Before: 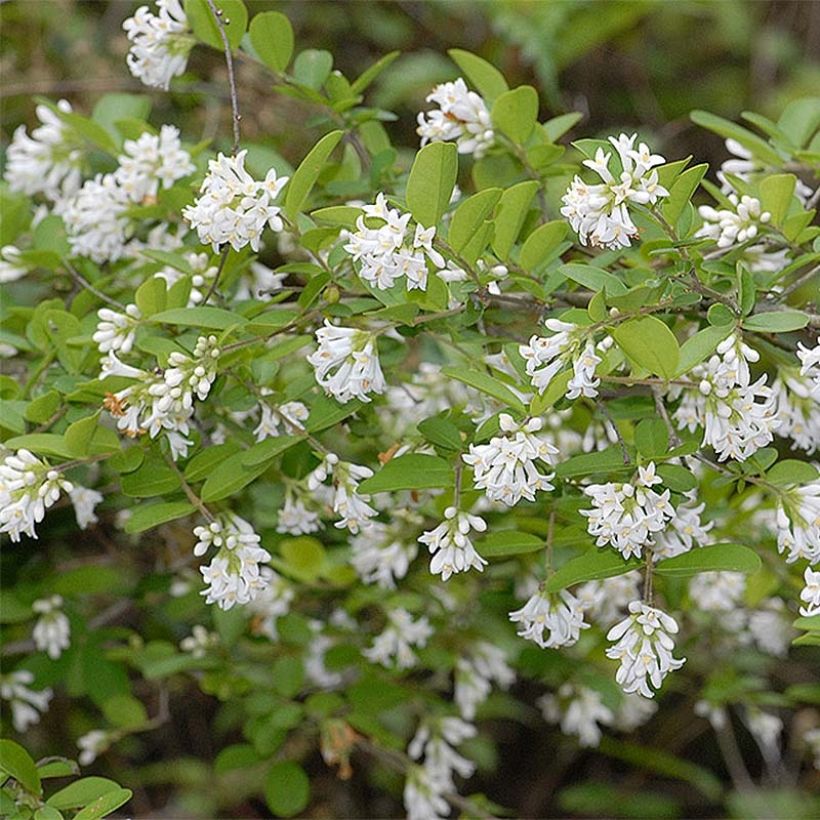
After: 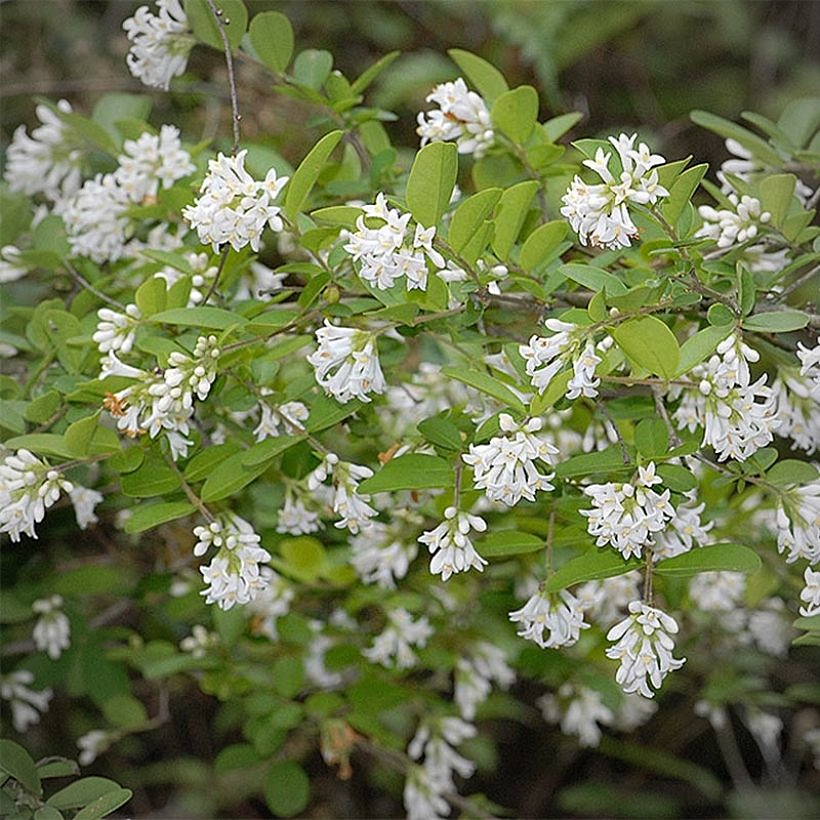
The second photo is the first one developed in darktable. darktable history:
local contrast: mode bilateral grid, contrast 100, coarseness 99, detail 95%, midtone range 0.2
vignetting: fall-off start 74.14%, fall-off radius 66.22%
sharpen: amount 0.217
